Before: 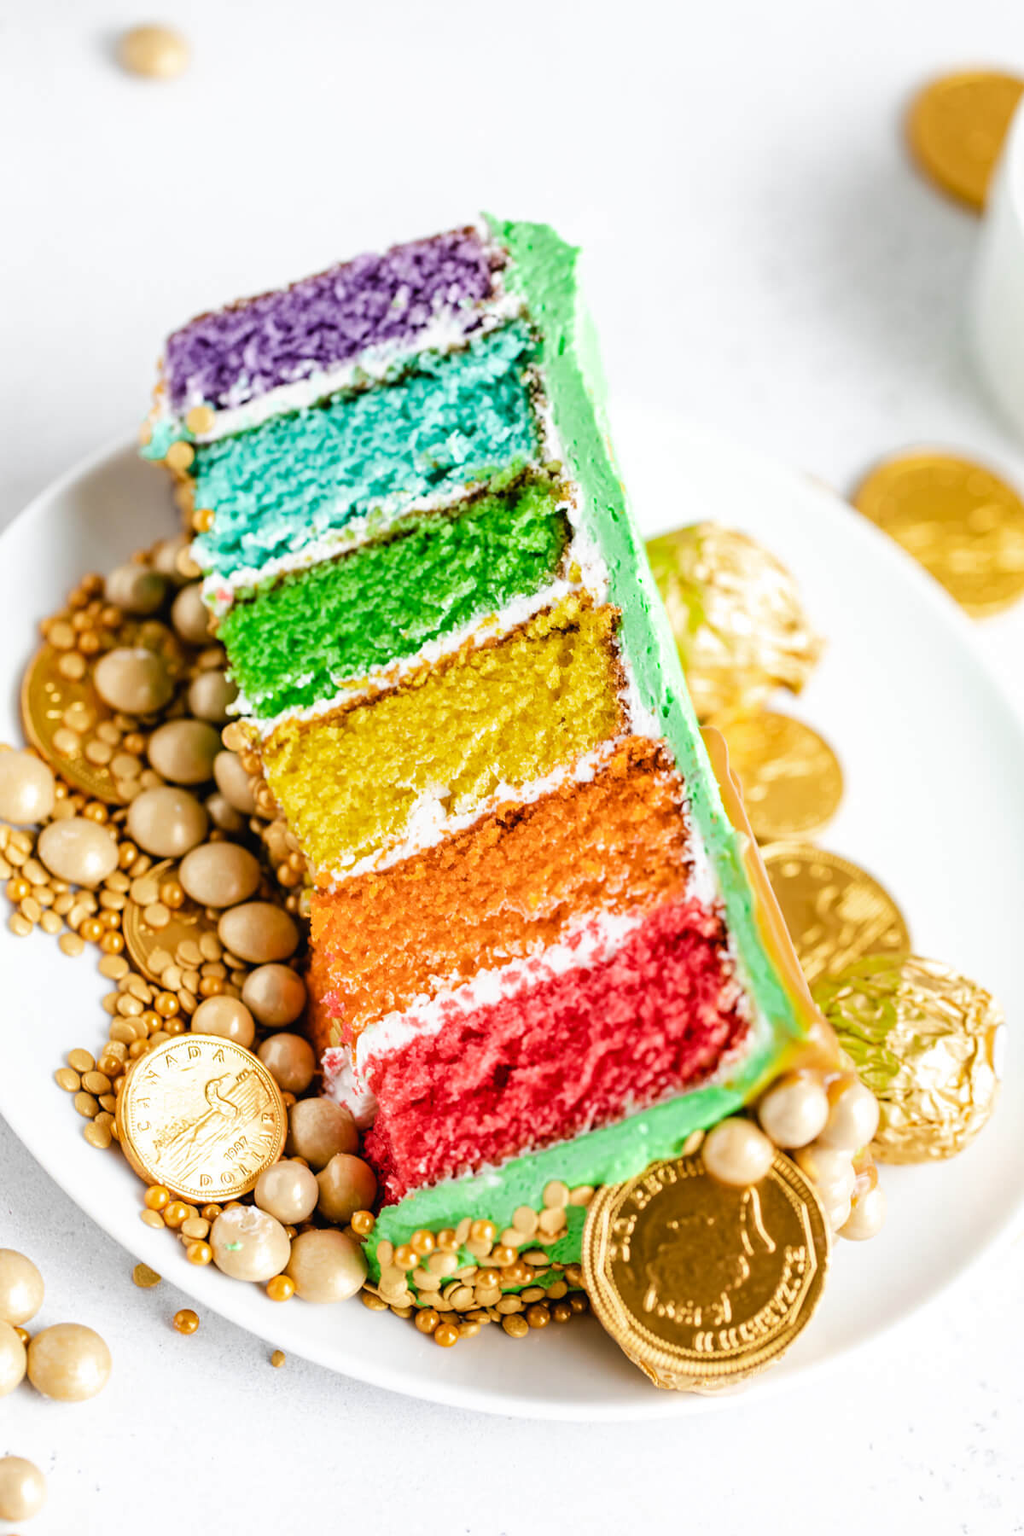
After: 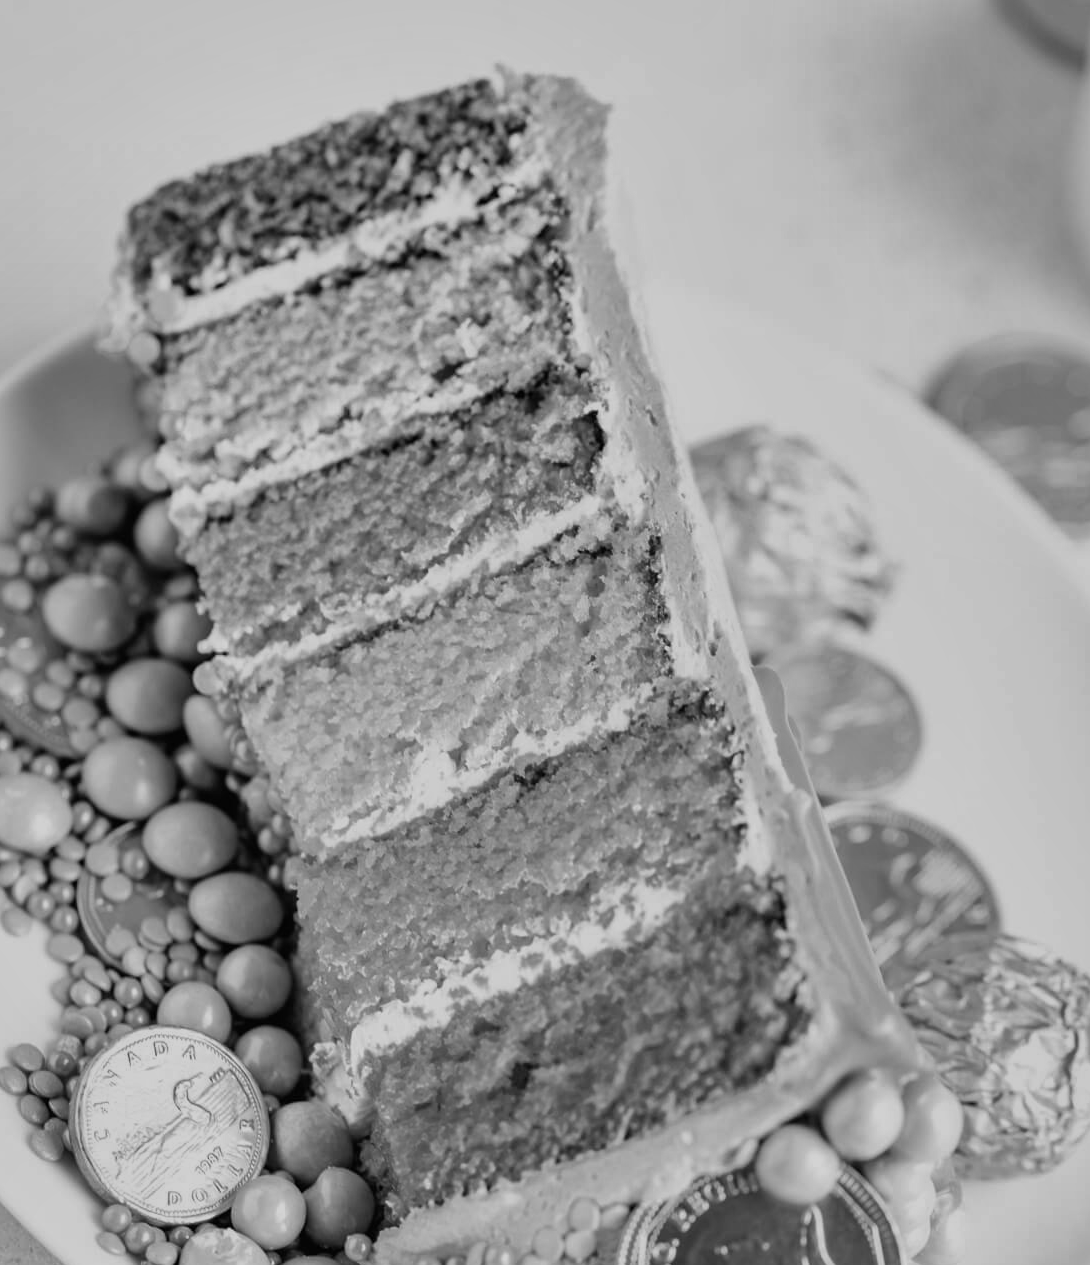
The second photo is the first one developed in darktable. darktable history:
crop: left 5.596%, top 10.314%, right 3.534%, bottom 19.395%
exposure: exposure -0.582 EV, compensate highlight preservation false
shadows and highlights: soften with gaussian
monochrome: on, module defaults
